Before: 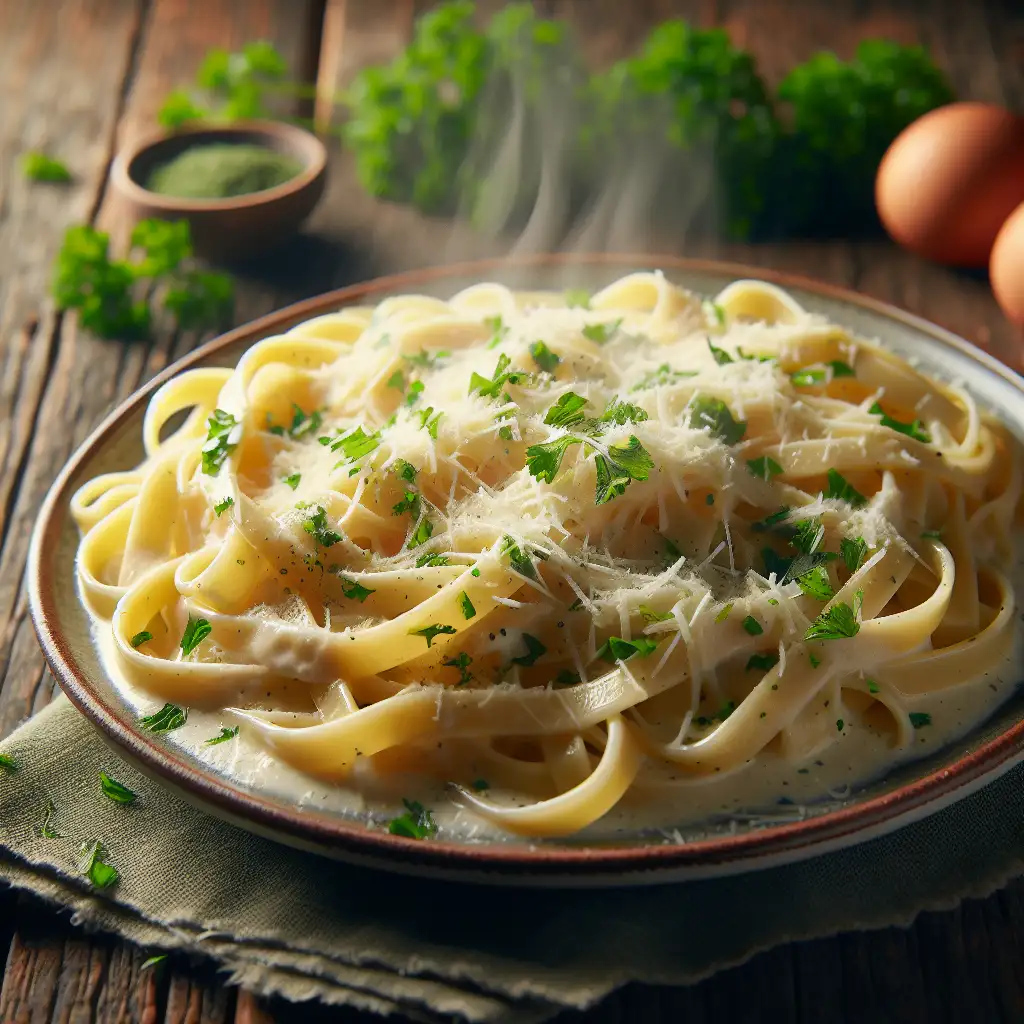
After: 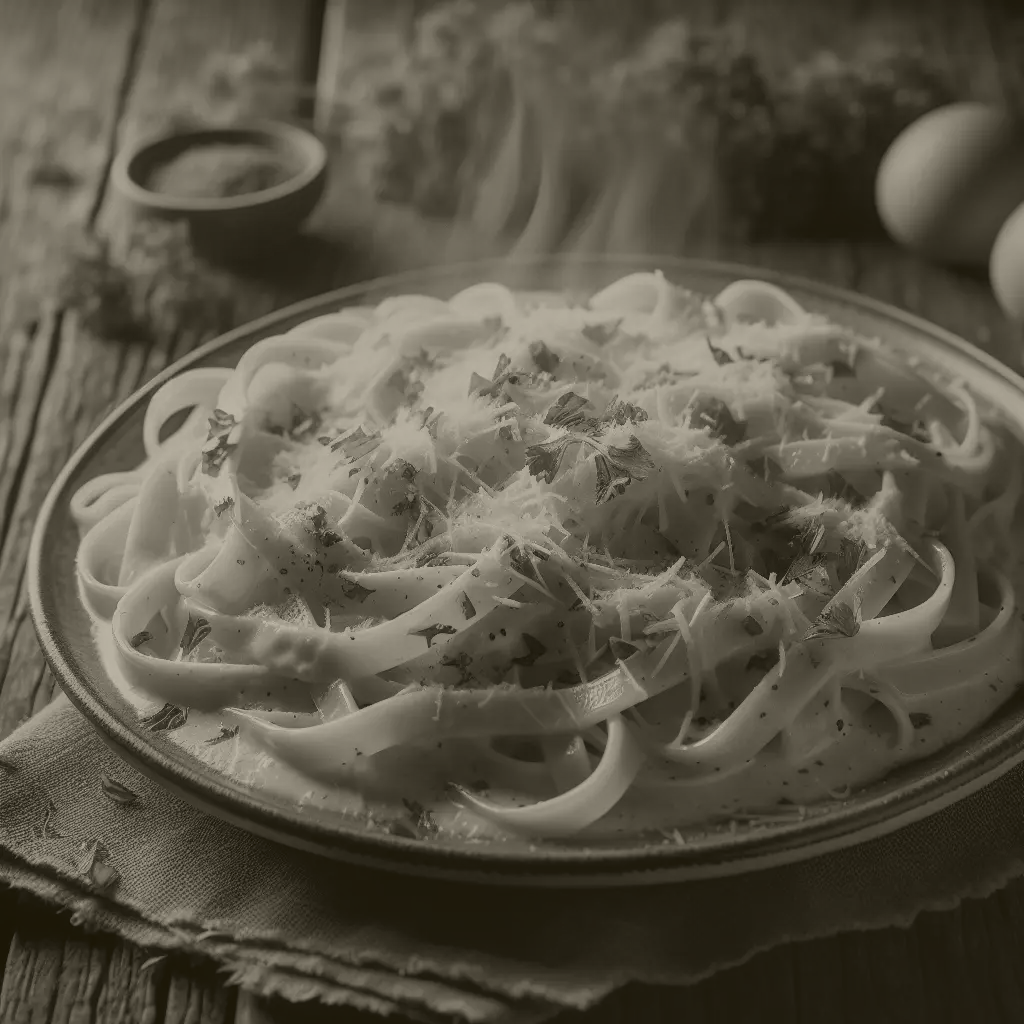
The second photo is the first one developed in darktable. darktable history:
local contrast: highlights 40%, shadows 60%, detail 136%, midtone range 0.514
colorize: hue 41.44°, saturation 22%, source mix 60%, lightness 10.61%
